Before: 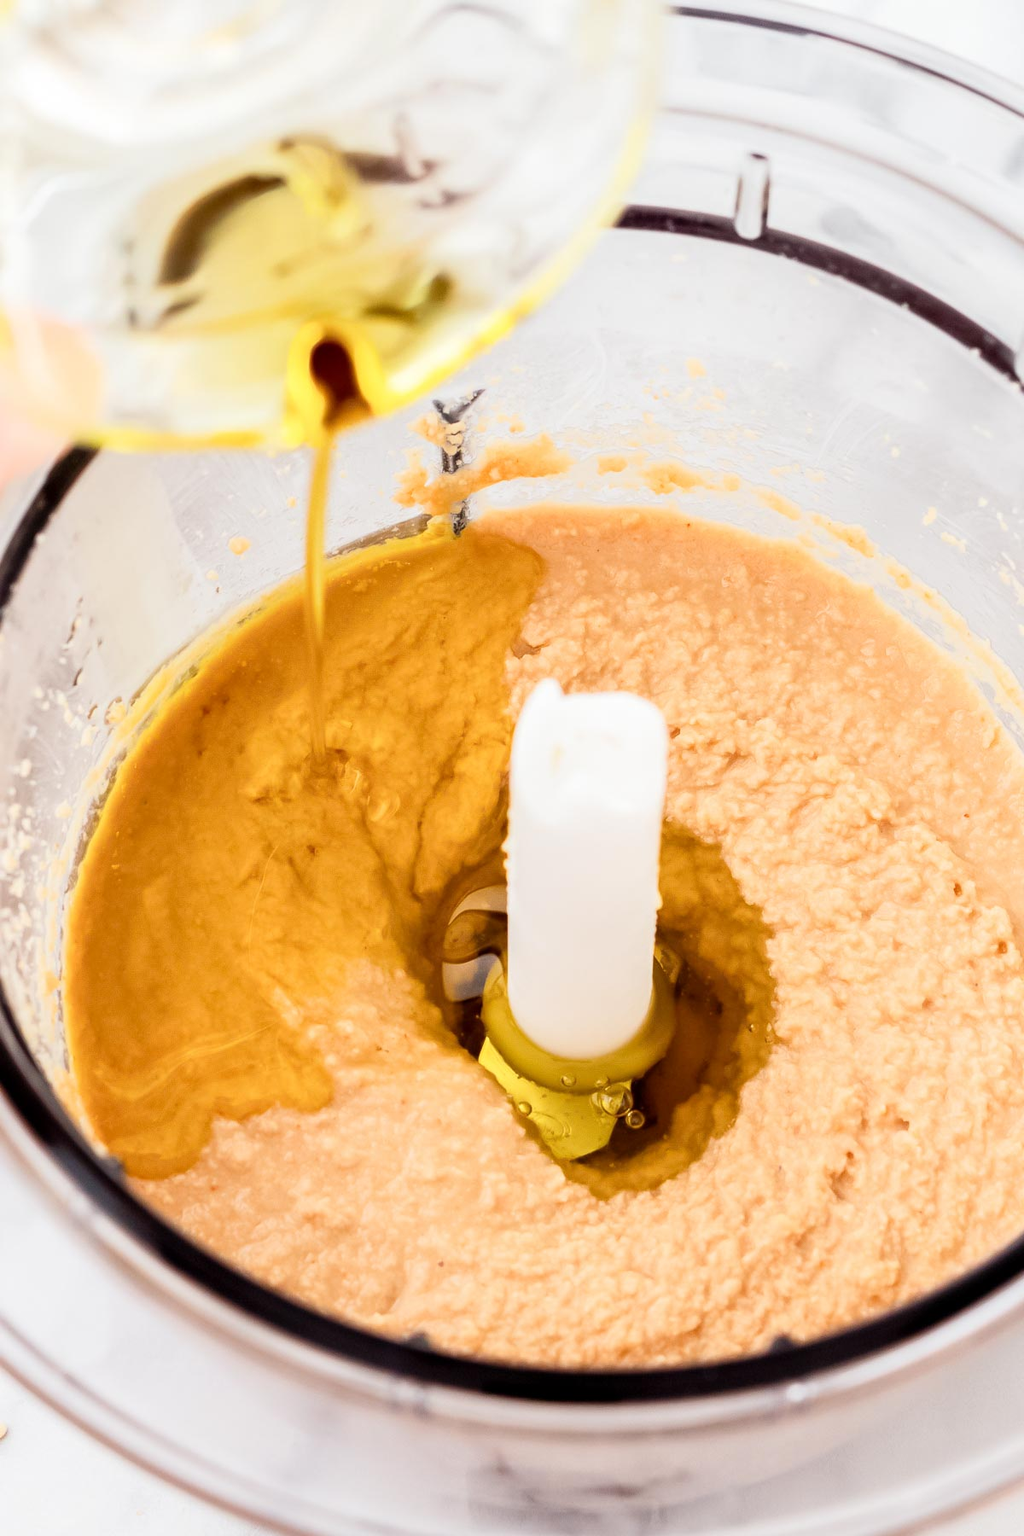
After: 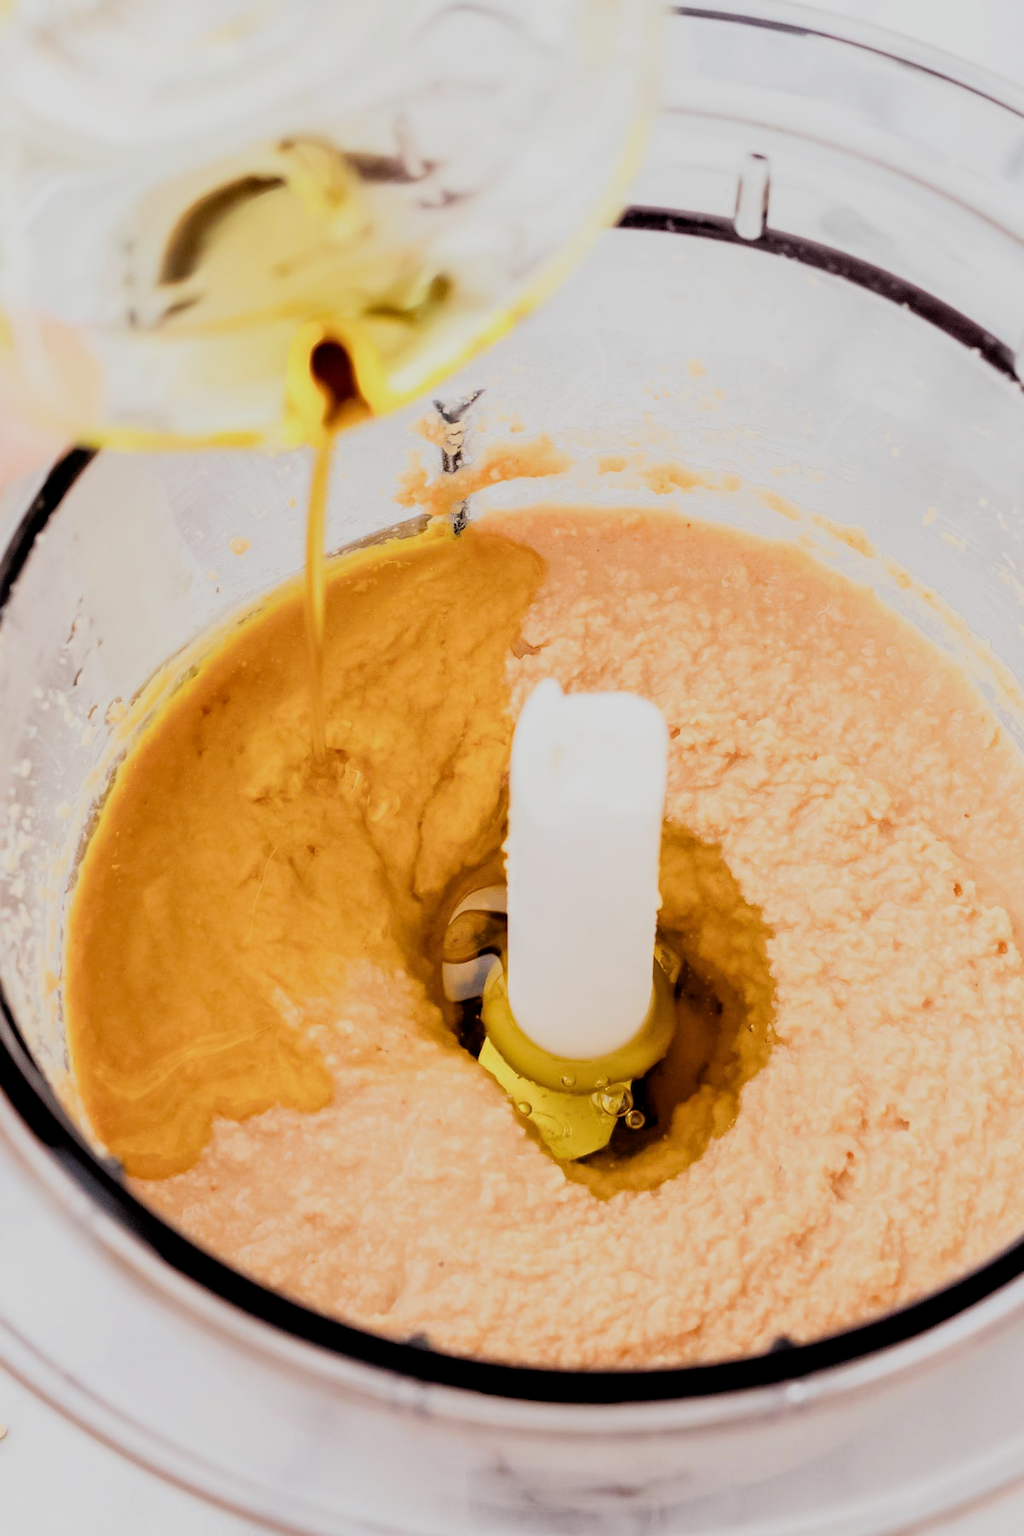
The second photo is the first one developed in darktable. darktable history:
filmic rgb: black relative exposure -4.76 EV, white relative exposure 4.01 EV, threshold 2.96 EV, hardness 2.83, iterations of high-quality reconstruction 0, enable highlight reconstruction true
